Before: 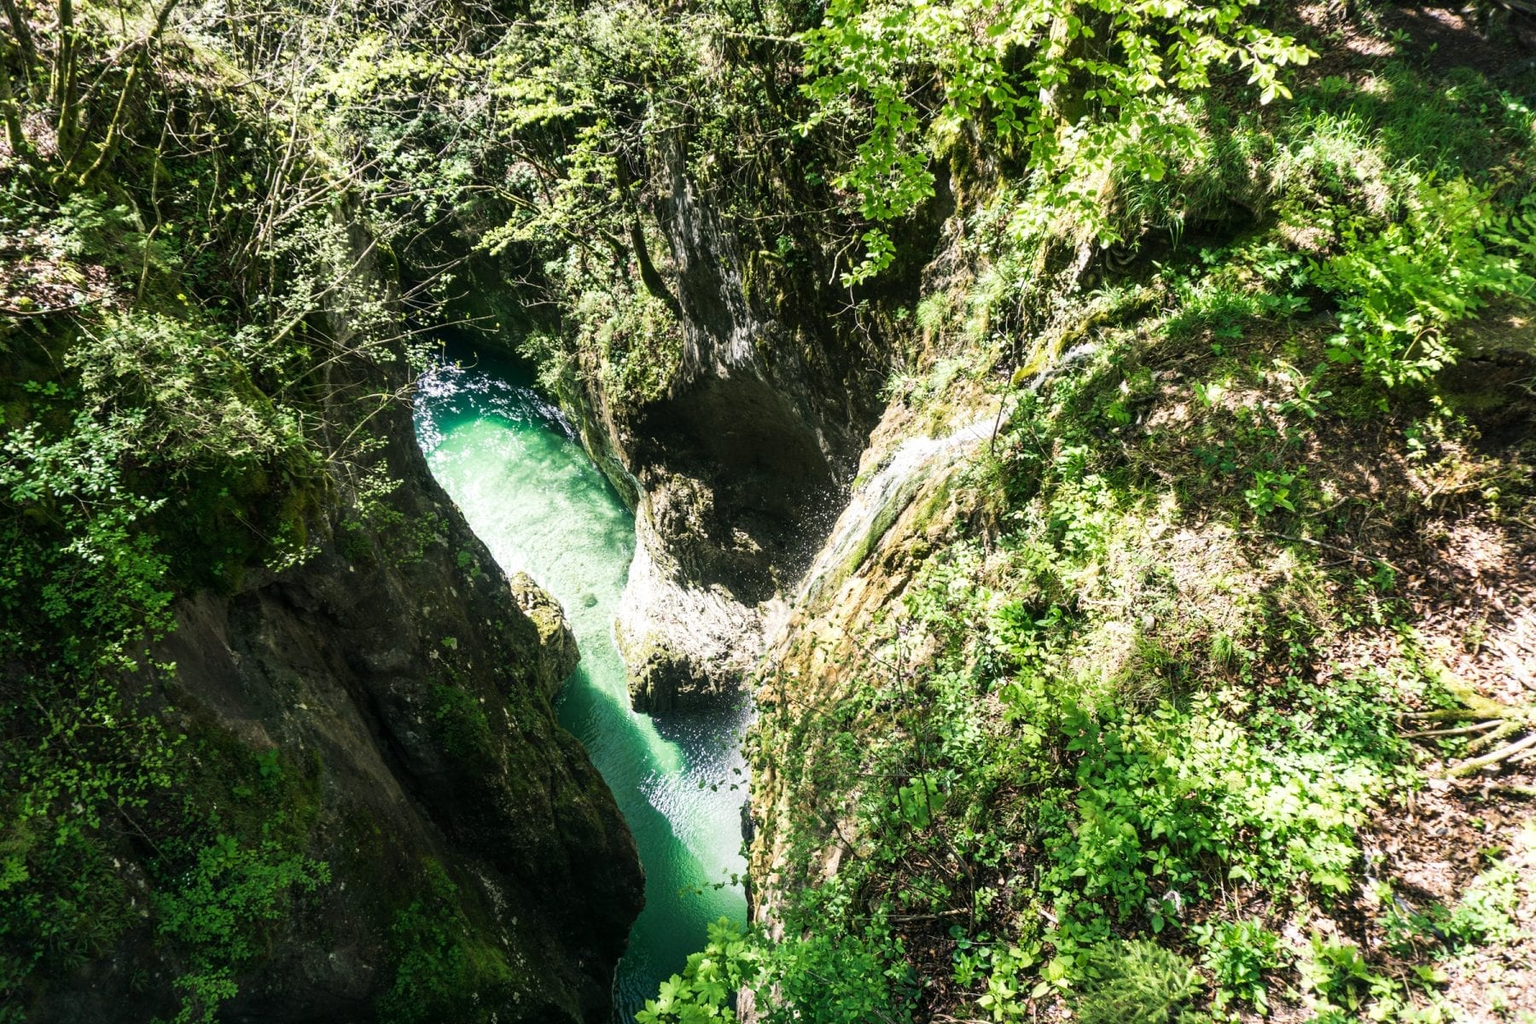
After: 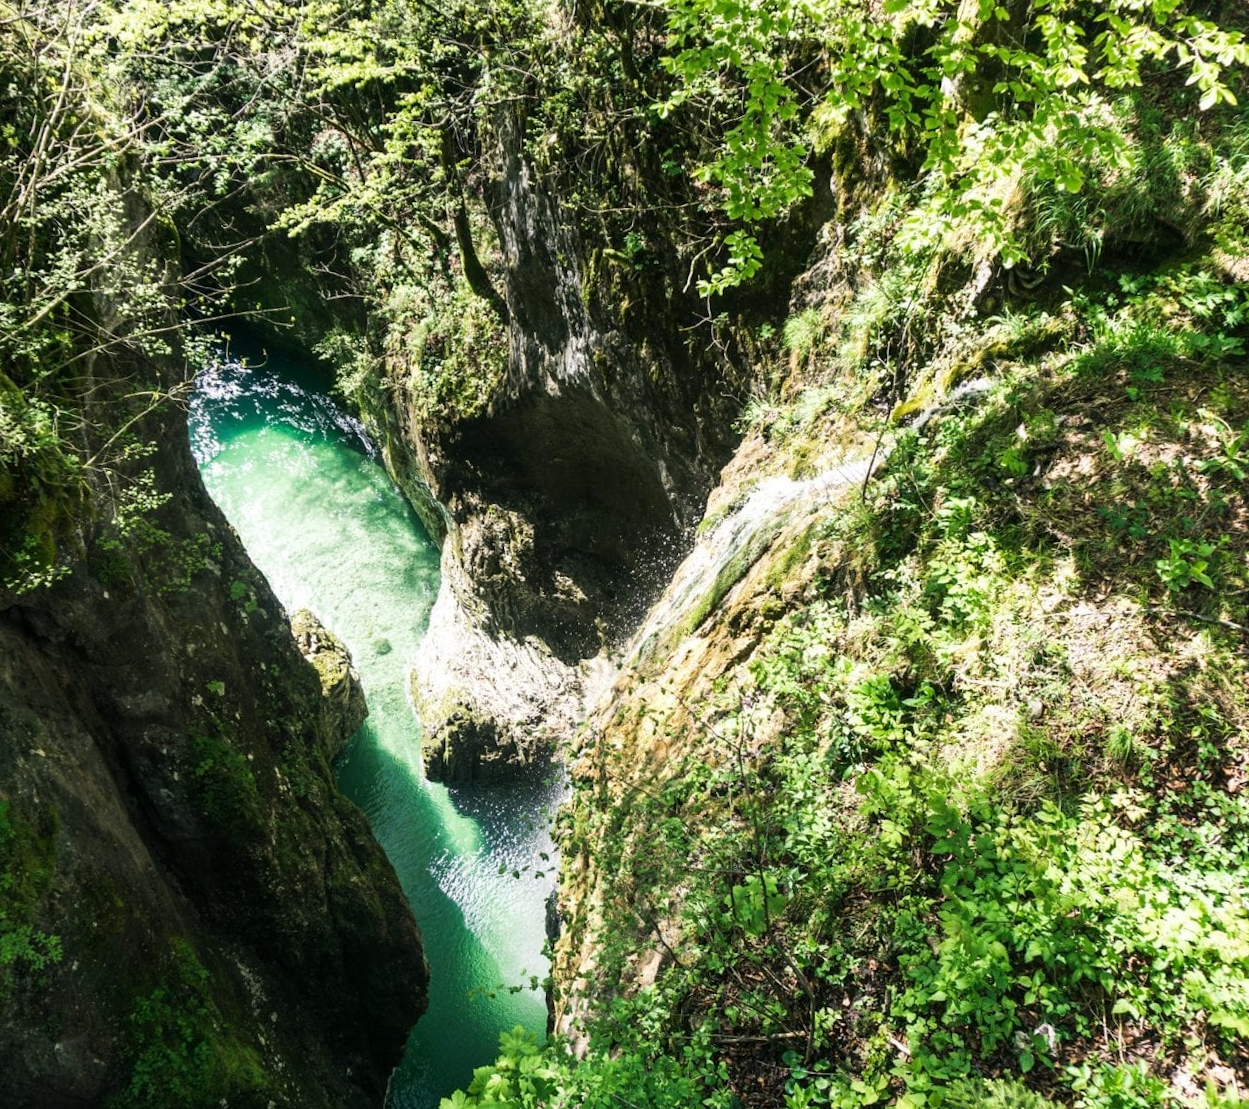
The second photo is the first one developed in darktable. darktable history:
crop and rotate: angle -3.14°, left 14.209%, top 0.041%, right 10.79%, bottom 0.077%
